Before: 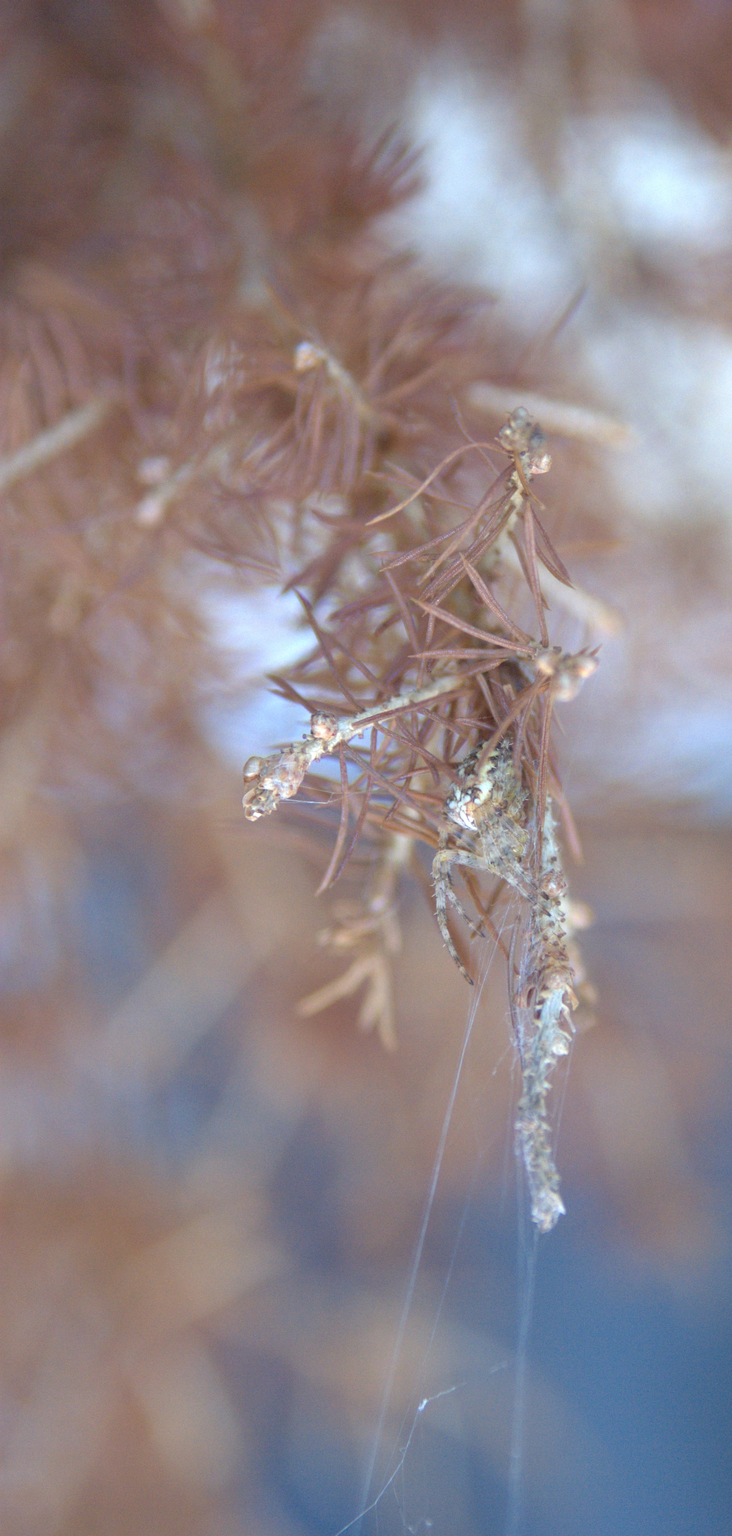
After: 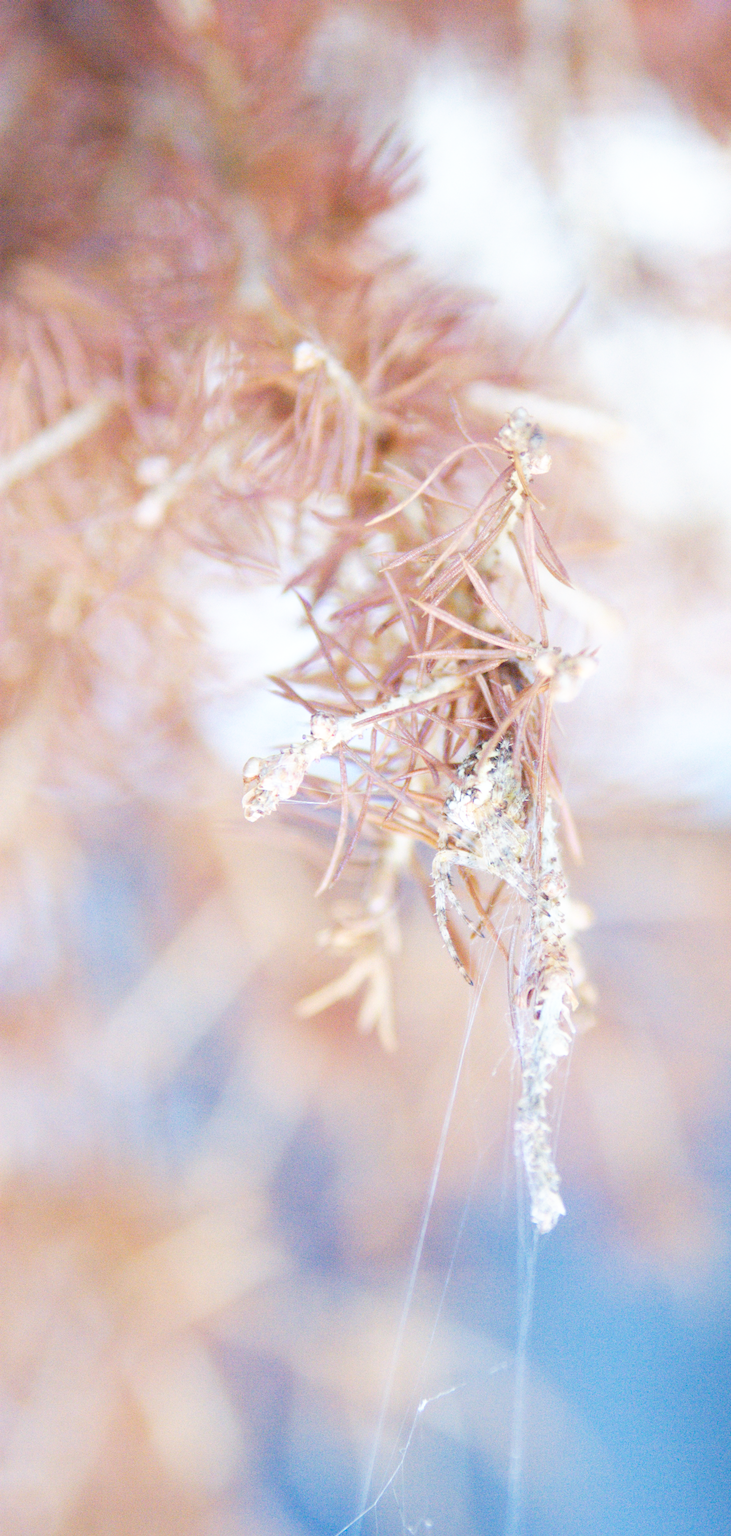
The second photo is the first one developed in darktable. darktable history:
crop: left 0.143%
base curve: curves: ch0 [(0, 0) (0.007, 0.004) (0.027, 0.03) (0.046, 0.07) (0.207, 0.54) (0.442, 0.872) (0.673, 0.972) (1, 1)], preserve colors none
